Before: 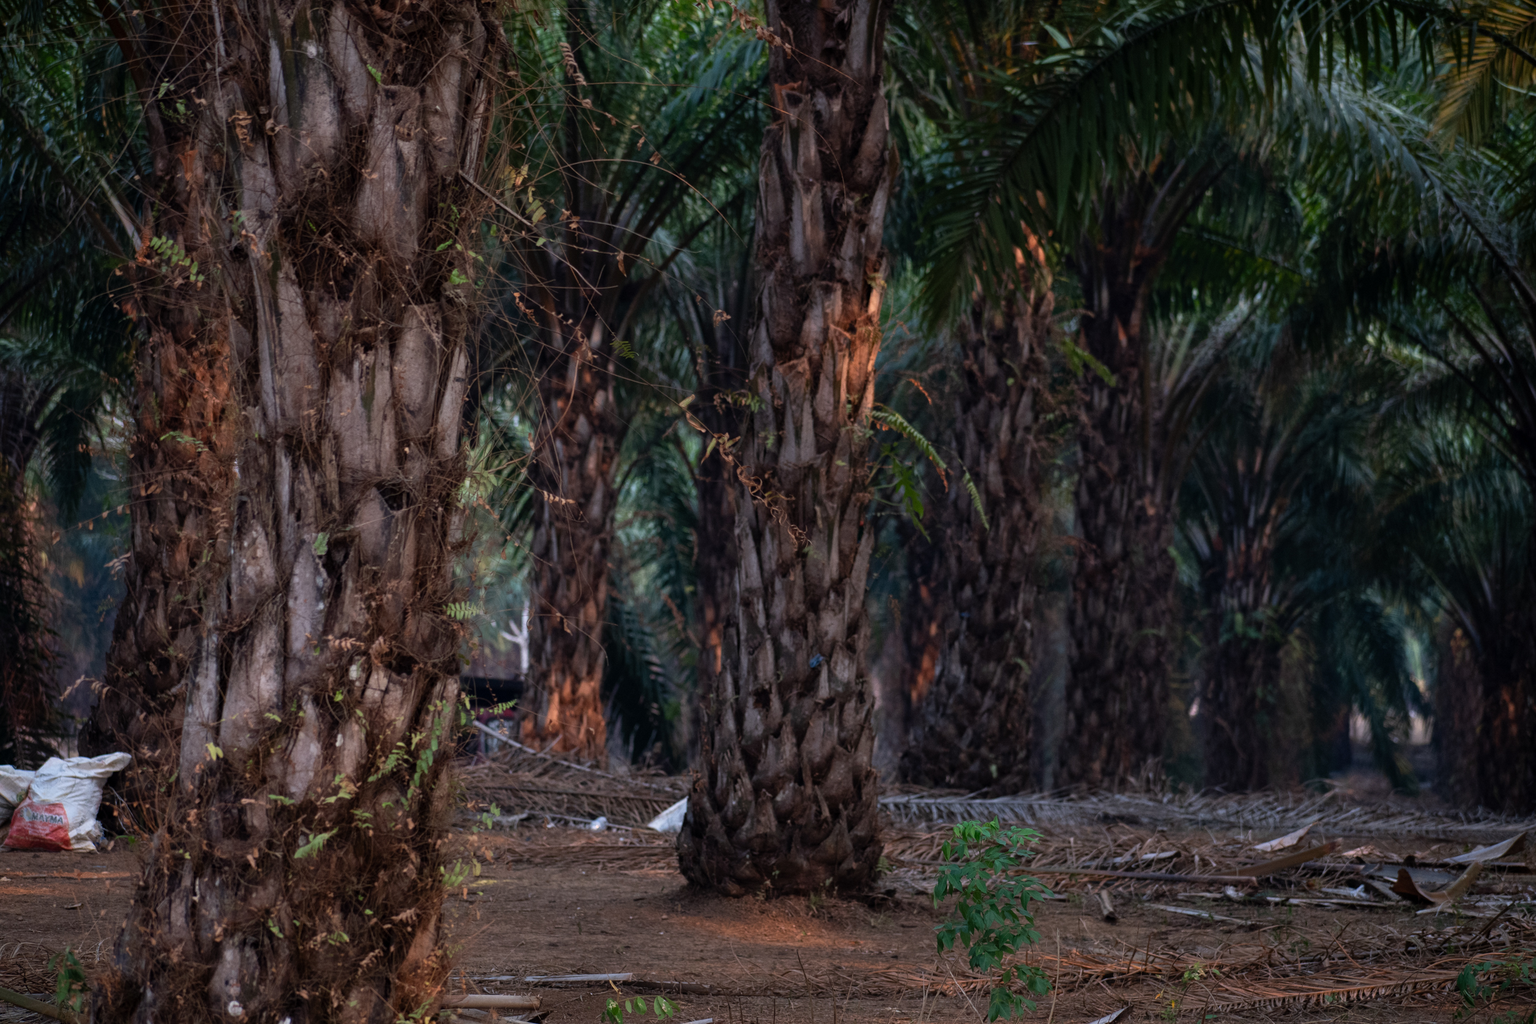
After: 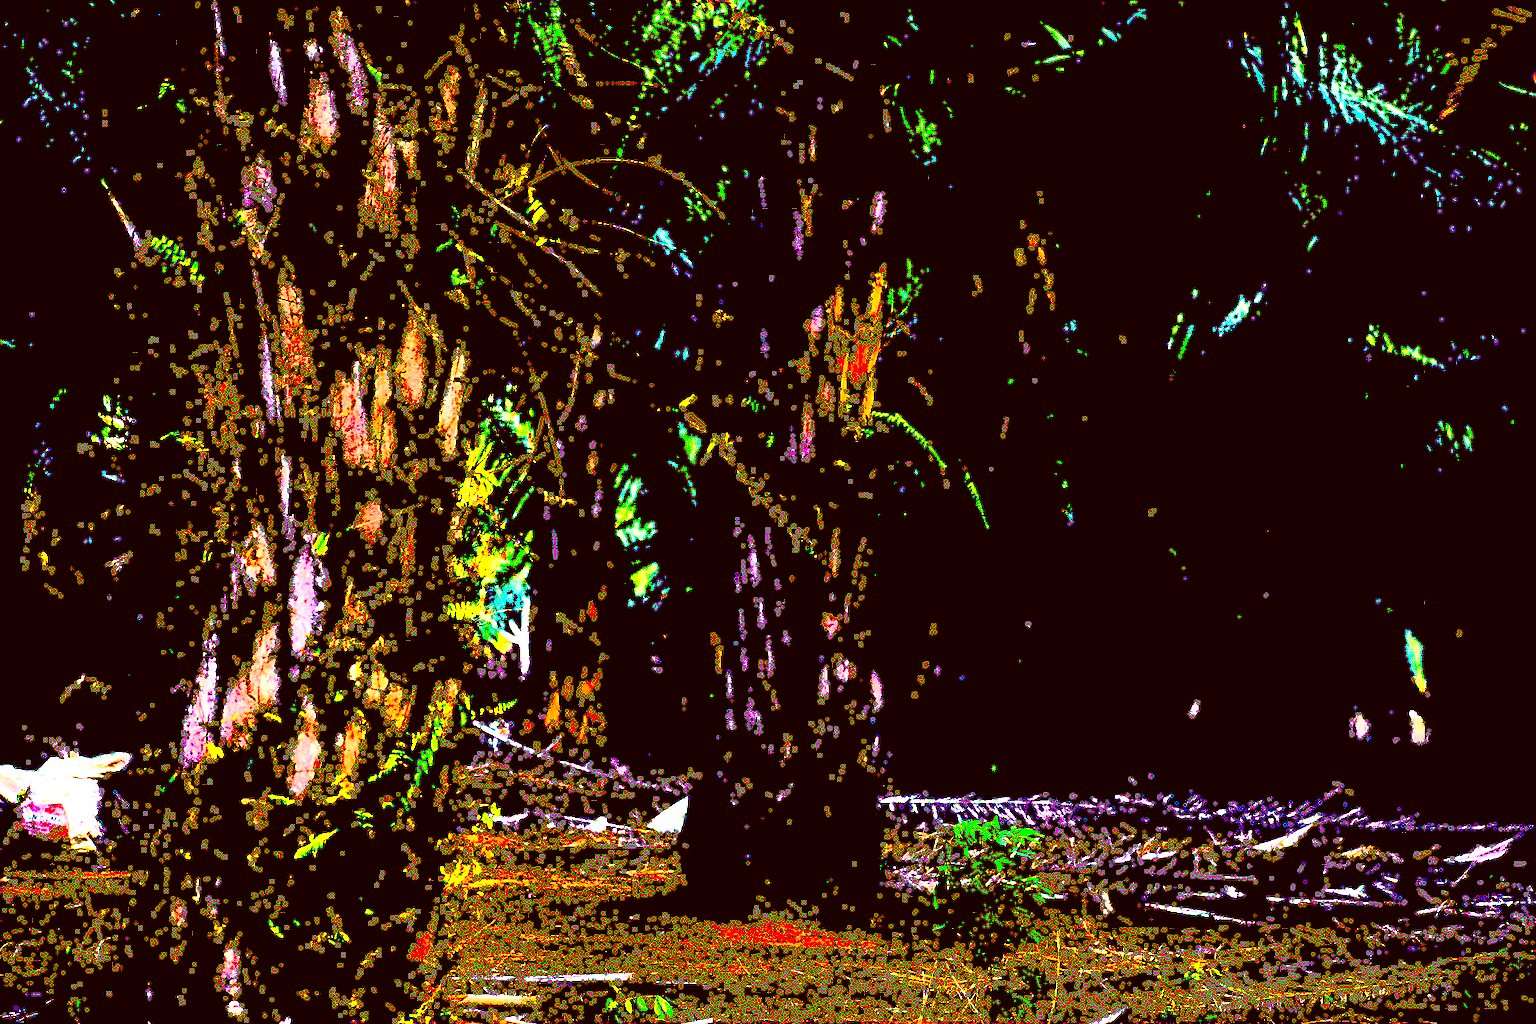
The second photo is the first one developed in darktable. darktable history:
sharpen: on, module defaults
rgb levels: levels [[0.027, 0.429, 0.996], [0, 0.5, 1], [0, 0.5, 1]]
color correction: highlights a* 10.12, highlights b* 39.04, shadows a* 14.62, shadows b* 3.37
tone curve: curves: ch0 [(0, 0) (0.046, 0.031) (0.163, 0.114) (0.391, 0.432) (0.488, 0.561) (0.695, 0.839) (0.785, 0.904) (1, 0.965)]; ch1 [(0, 0) (0.248, 0.252) (0.427, 0.412) (0.482, 0.462) (0.499, 0.499) (0.518, 0.518) (0.535, 0.577) (0.585, 0.623) (0.679, 0.743) (0.788, 0.809) (1, 1)]; ch2 [(0, 0) (0.313, 0.262) (0.427, 0.417) (0.473, 0.47) (0.503, 0.503) (0.523, 0.515) (0.557, 0.596) (0.598, 0.646) (0.708, 0.771) (1, 1)], color space Lab, independent channels, preserve colors none
exposure: black level correction 0.1, exposure 3 EV, compensate highlight preservation false
